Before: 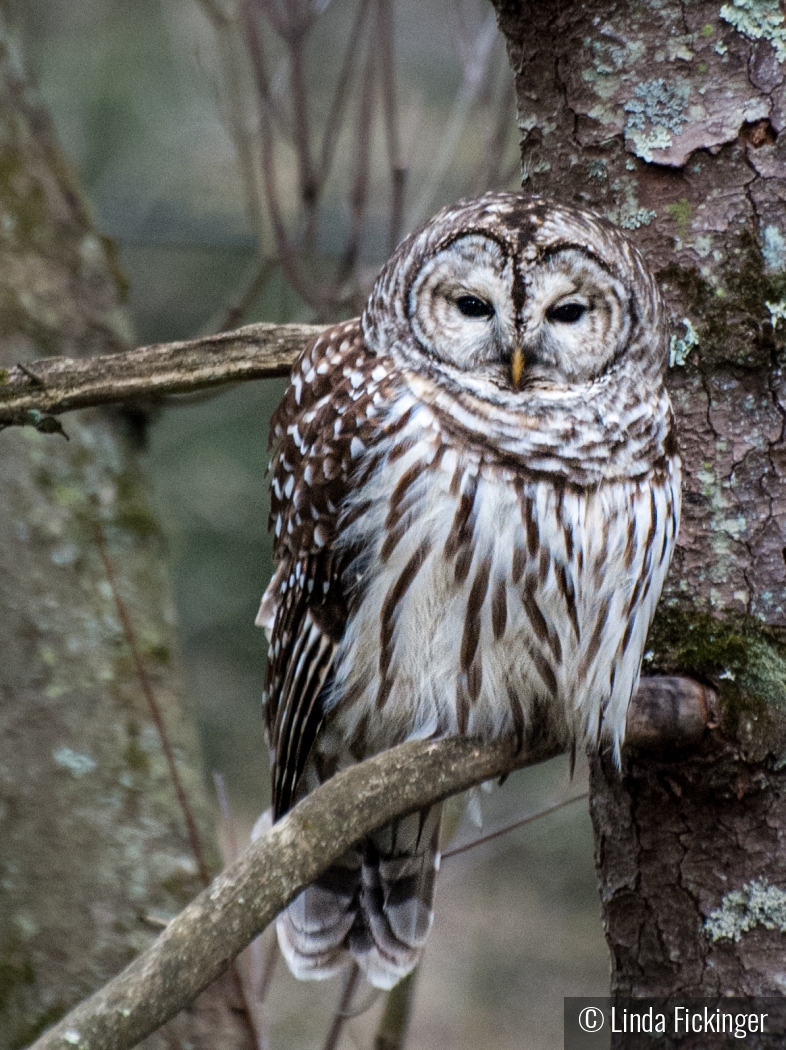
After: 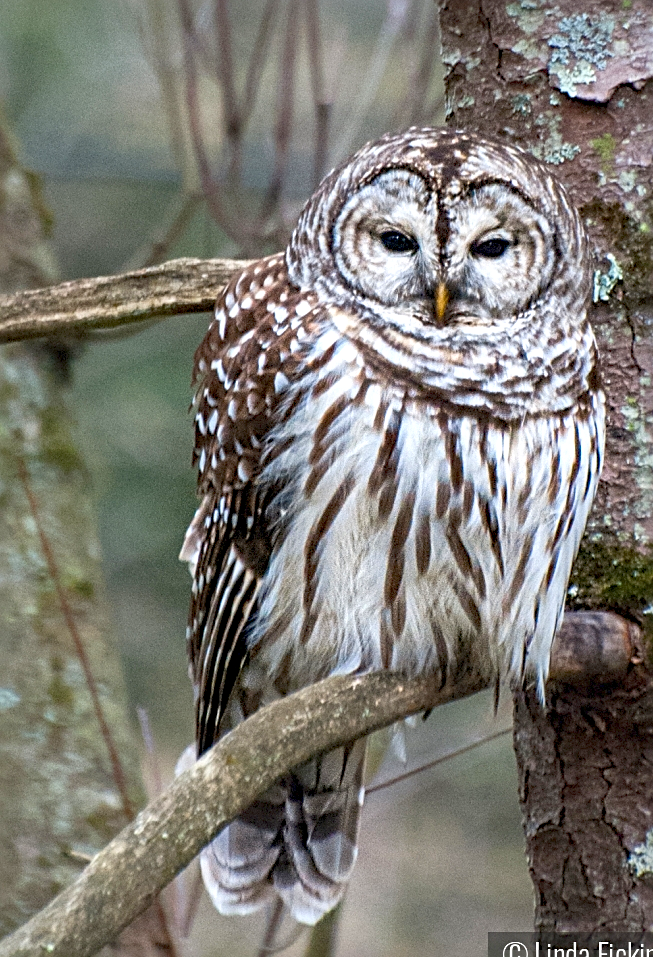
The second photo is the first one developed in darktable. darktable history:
crop: left 9.78%, top 6.265%, right 7.025%, bottom 2.559%
tone equalizer: on, module defaults
color balance rgb: perceptual saturation grading › global saturation 14.804%, perceptual brilliance grading › global brilliance 12.779%, perceptual brilliance grading › highlights 14.847%, contrast -29.514%
shadows and highlights: shadows 18.59, highlights -83.35, soften with gaussian
sharpen: radius 2.777
